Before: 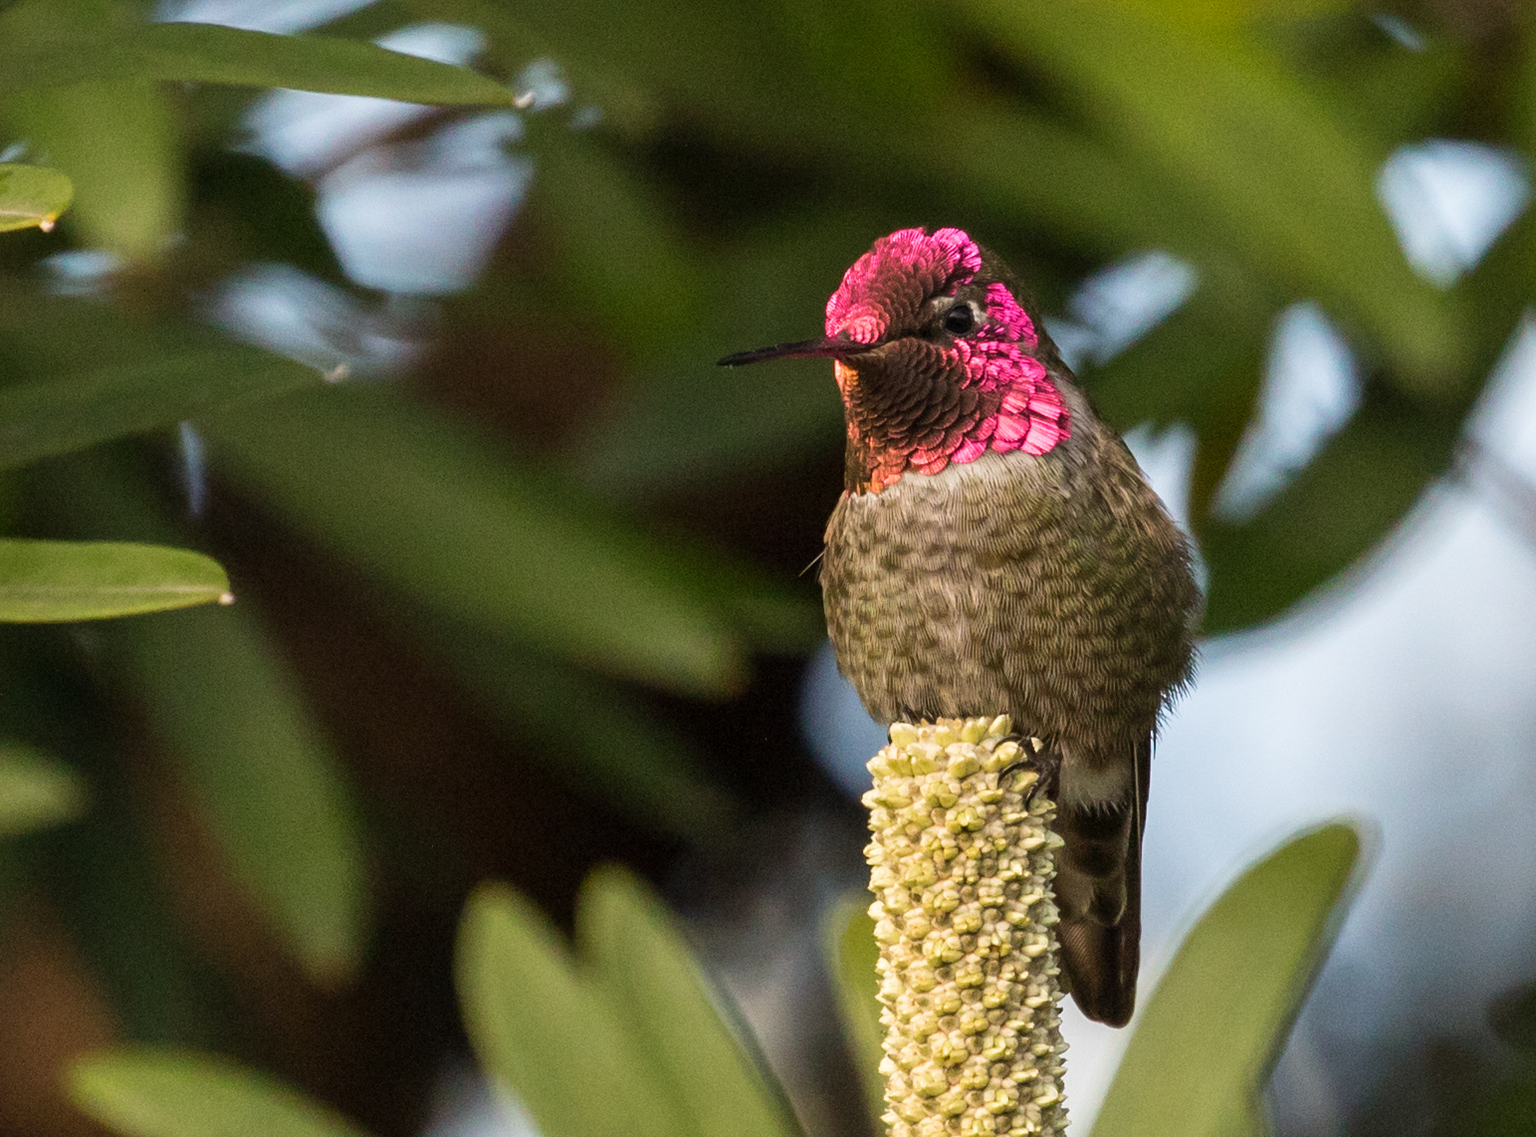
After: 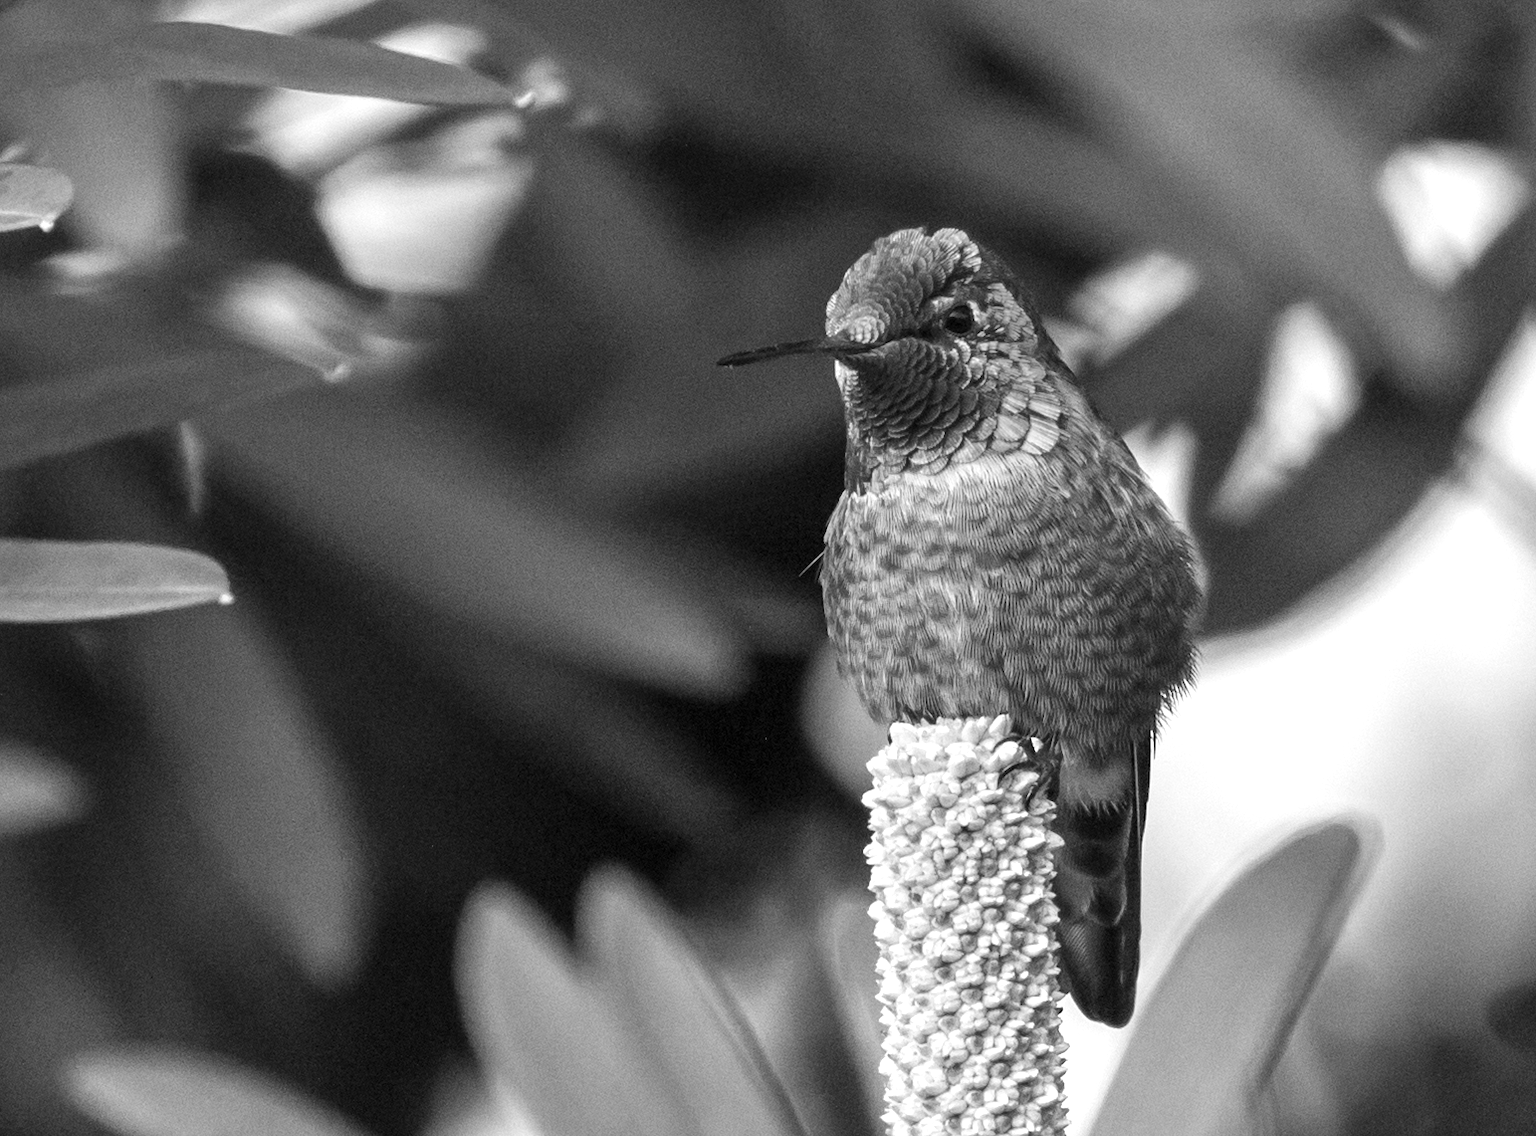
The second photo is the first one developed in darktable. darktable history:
exposure: exposure 0.556 EV, compensate highlight preservation false
monochrome: a -4.13, b 5.16, size 1
